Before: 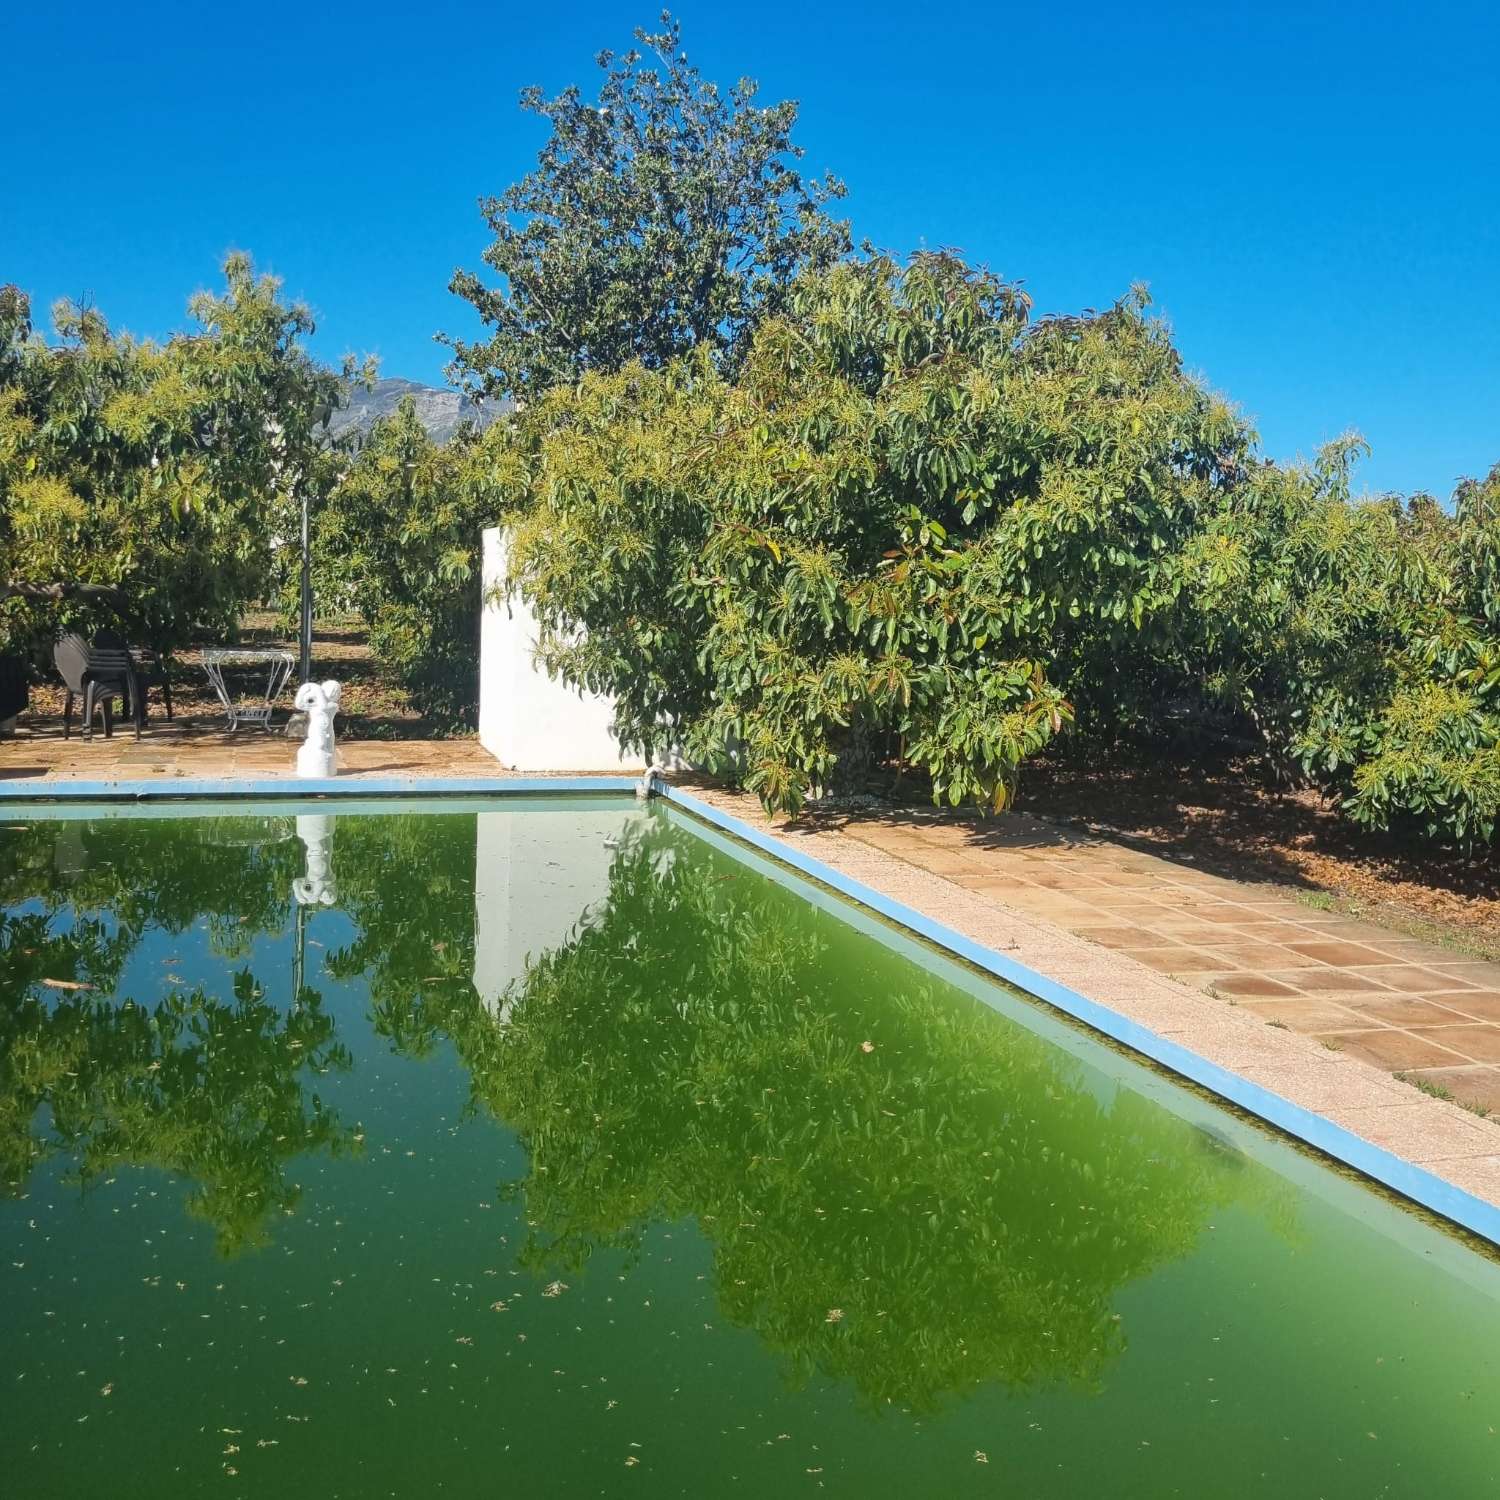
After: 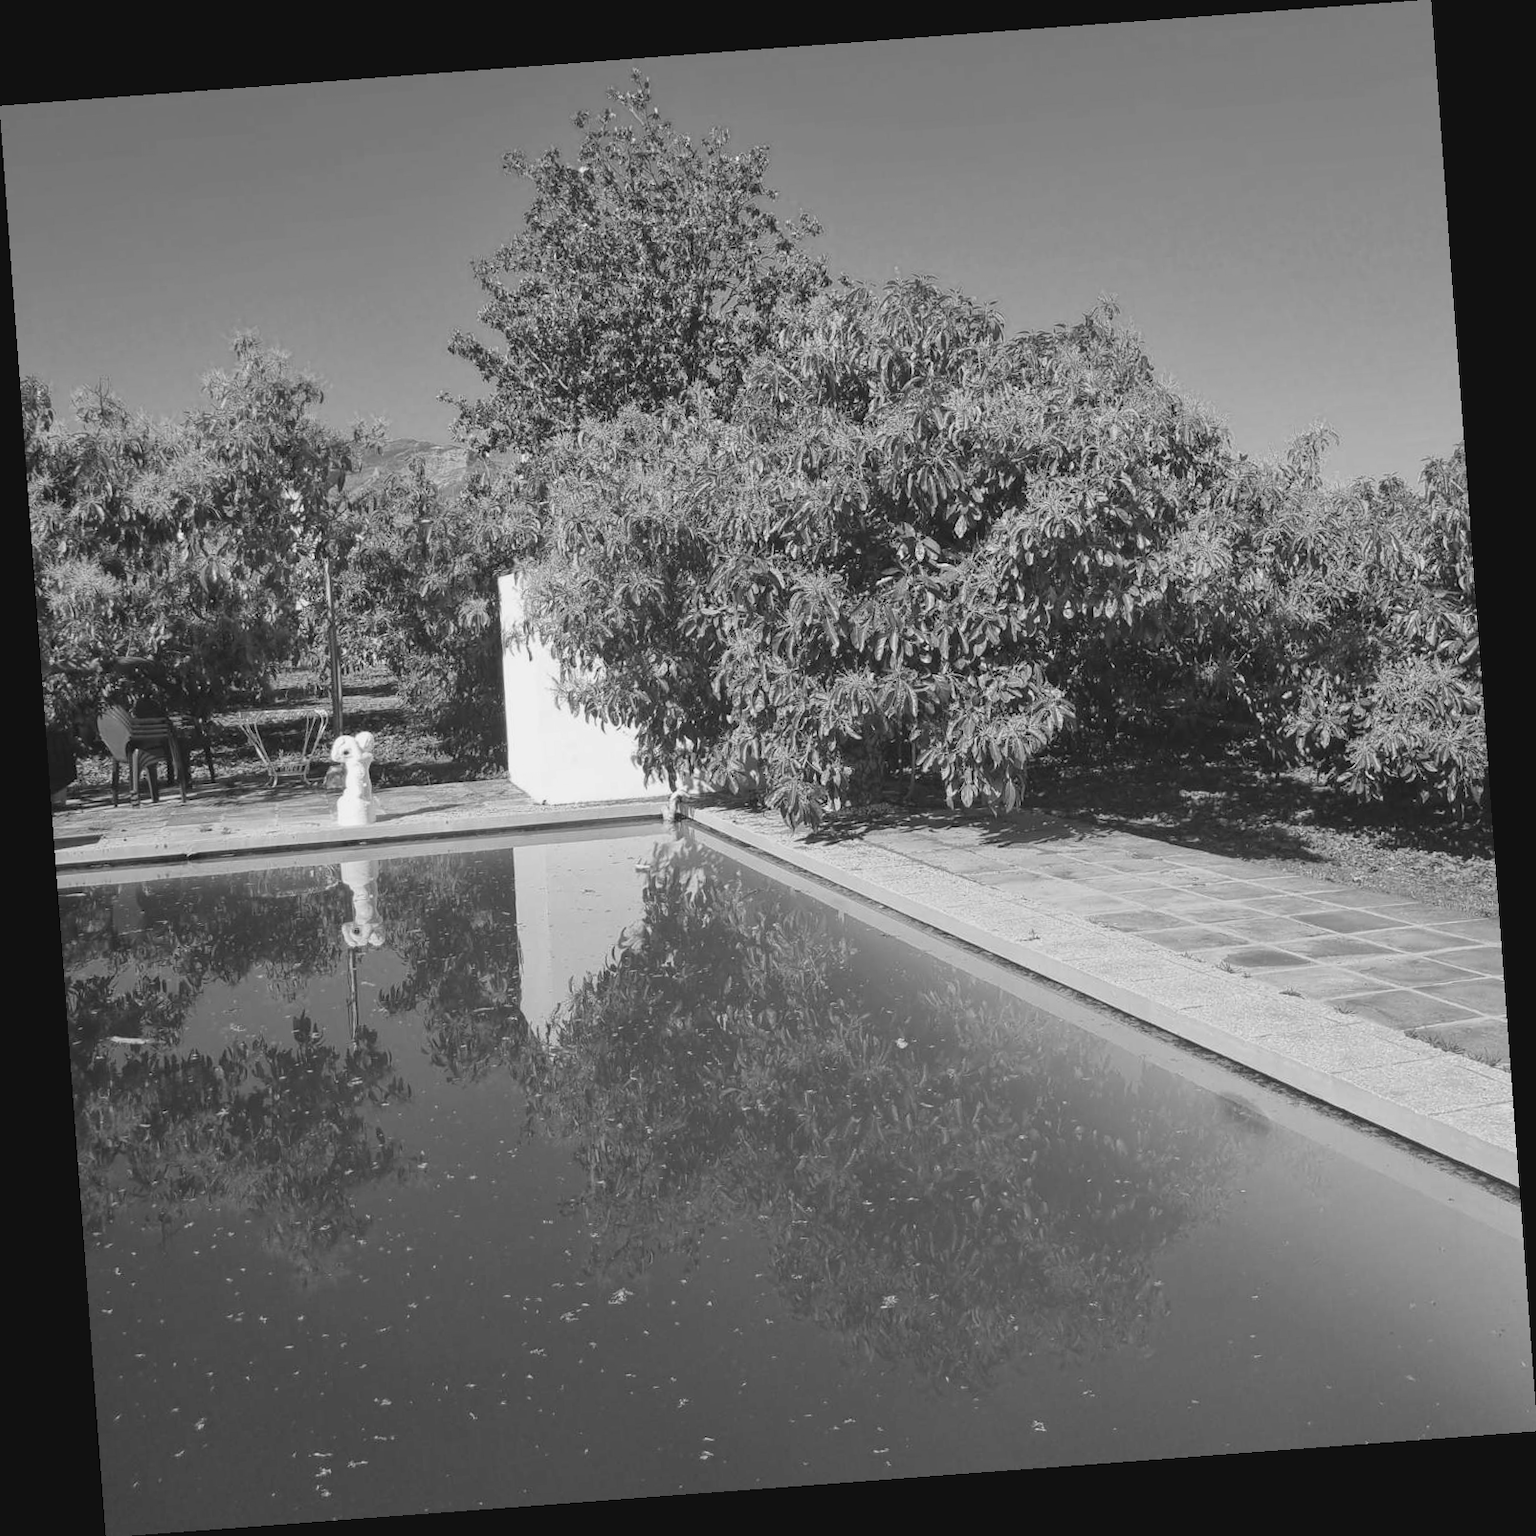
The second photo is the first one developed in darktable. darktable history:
rotate and perspective: rotation -4.25°, automatic cropping off
white balance: emerald 1
contrast brightness saturation: contrast -0.1, saturation -0.1
monochrome: on, module defaults
